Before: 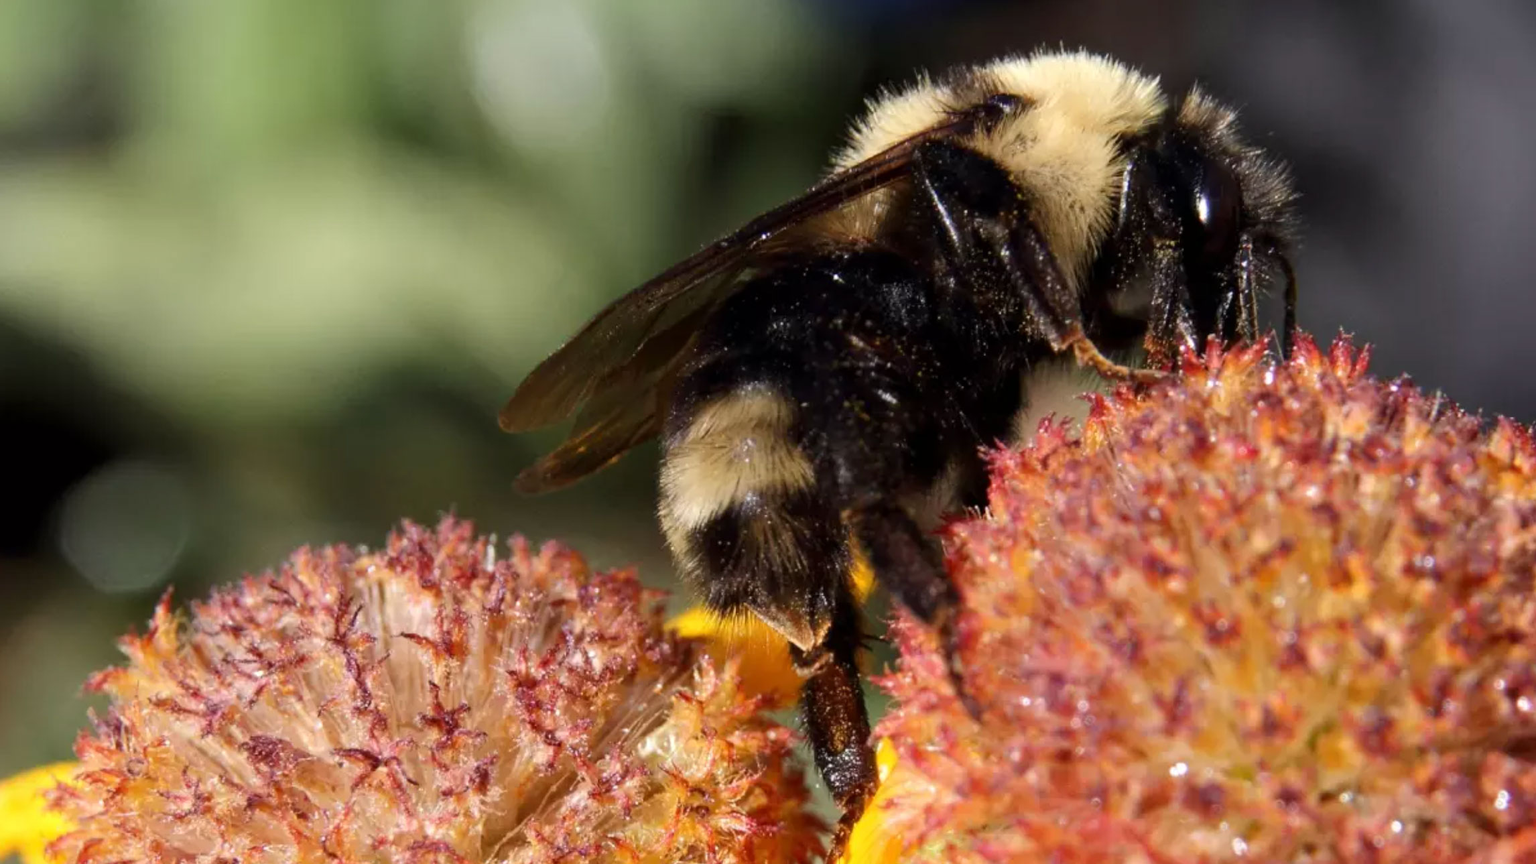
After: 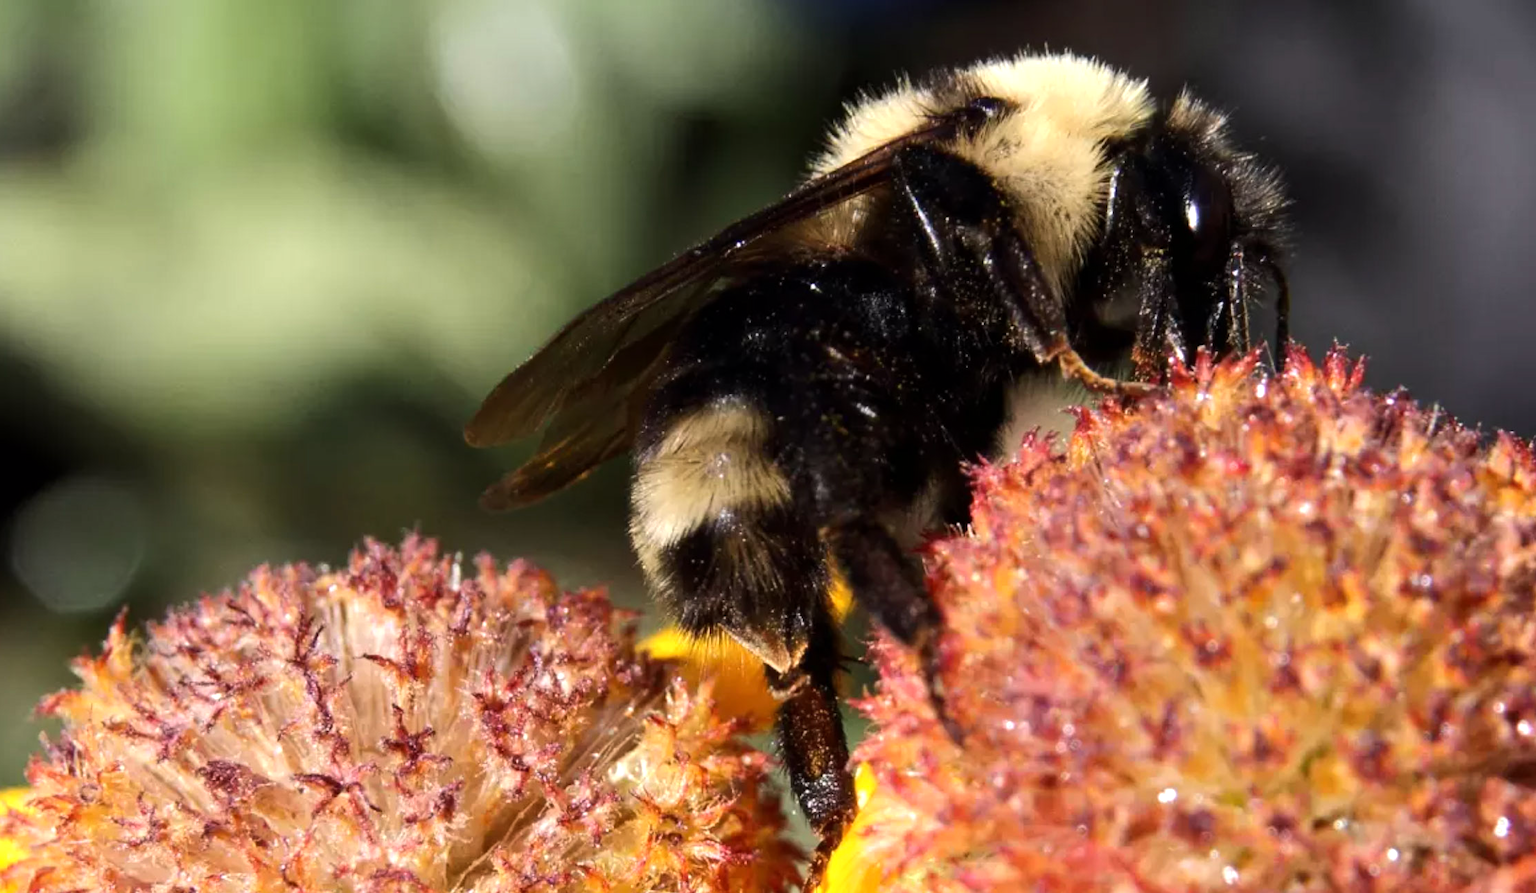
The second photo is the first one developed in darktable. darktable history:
crop and rotate: left 3.238%
tone equalizer: -8 EV -0.417 EV, -7 EV -0.389 EV, -6 EV -0.333 EV, -5 EV -0.222 EV, -3 EV 0.222 EV, -2 EV 0.333 EV, -1 EV 0.389 EV, +0 EV 0.417 EV, edges refinement/feathering 500, mask exposure compensation -1.57 EV, preserve details no
